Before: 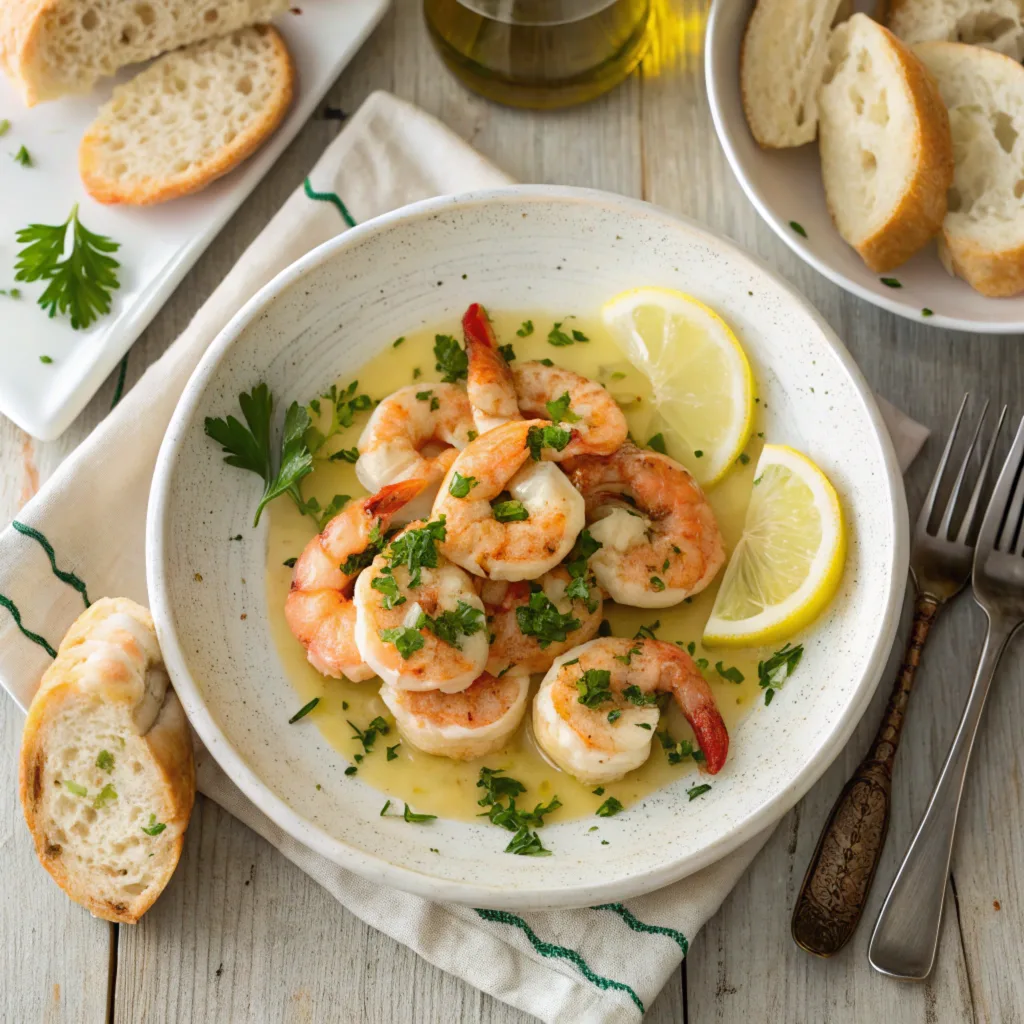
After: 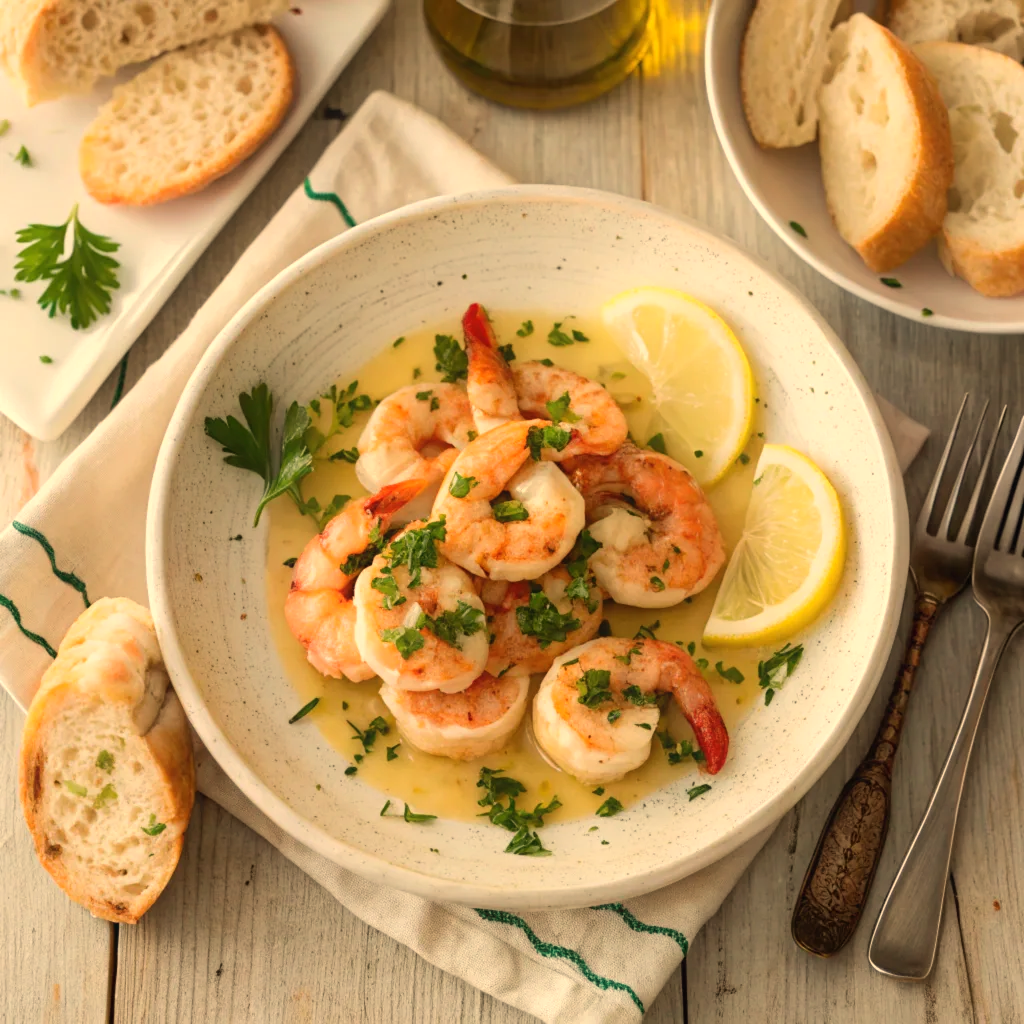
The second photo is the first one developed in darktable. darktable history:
contrast equalizer: y [[0.5, 0.5, 0.468, 0.5, 0.5, 0.5], [0.5 ×6], [0.5 ×6], [0 ×6], [0 ×6]]
white balance: red 1.138, green 0.996, blue 0.812
